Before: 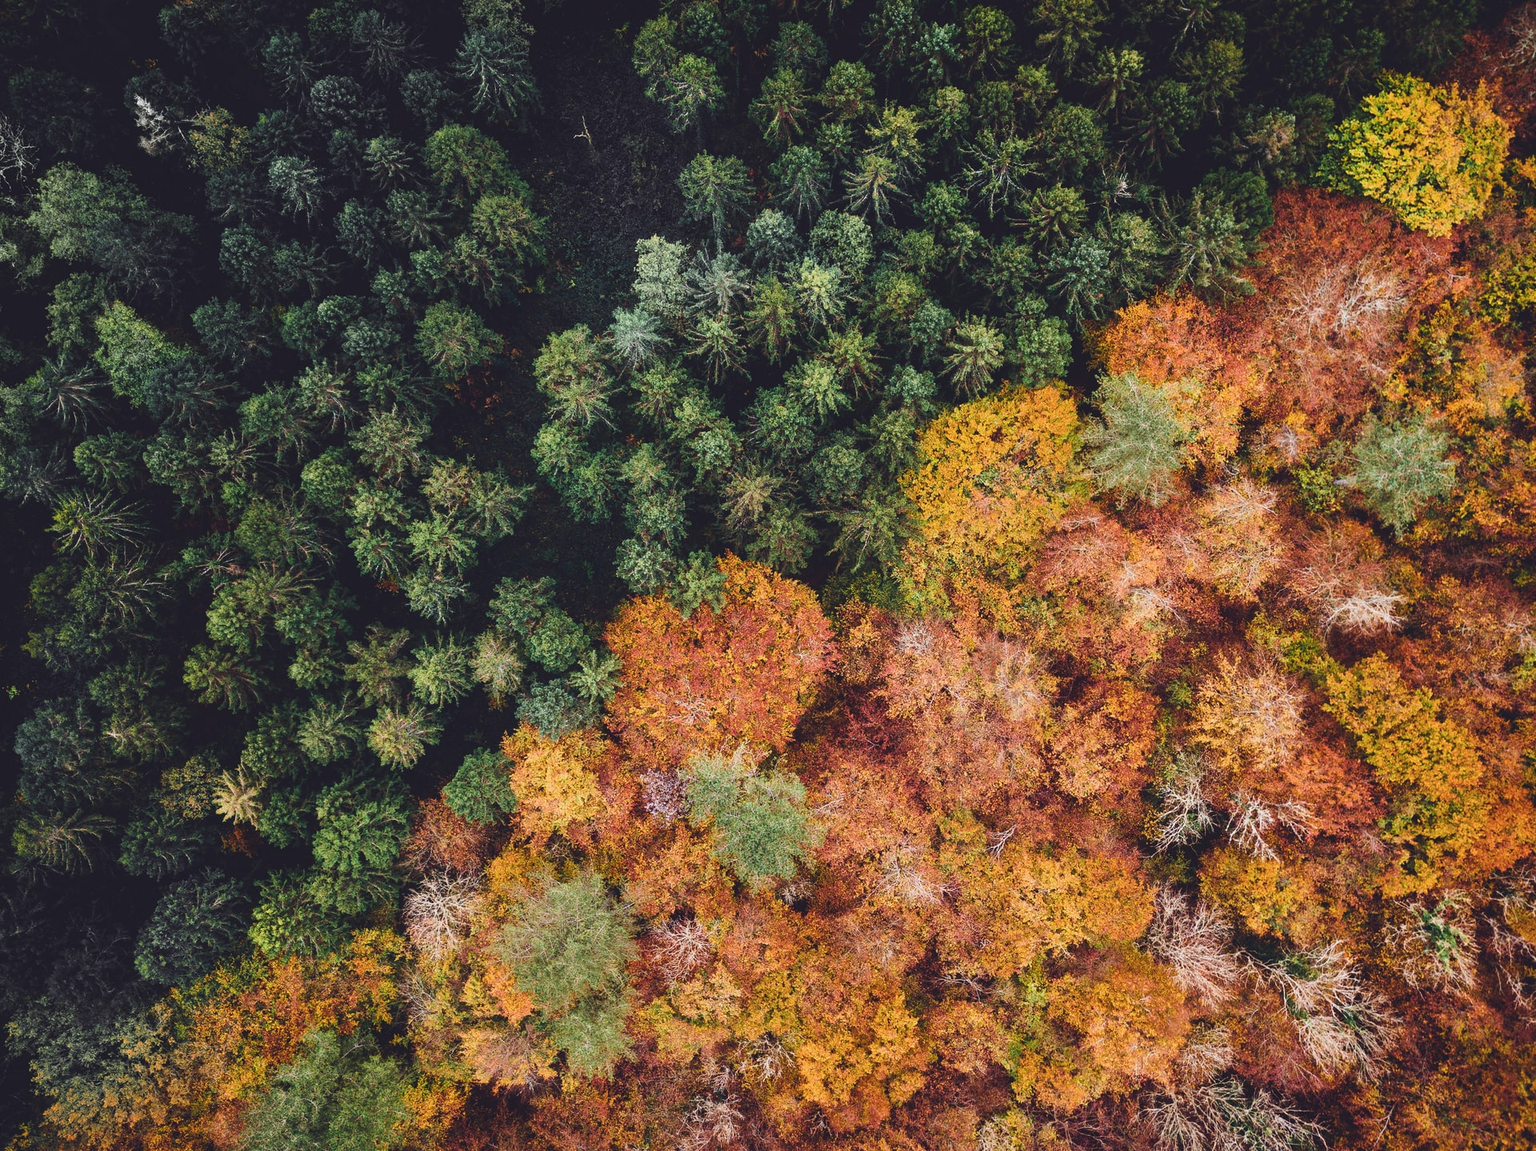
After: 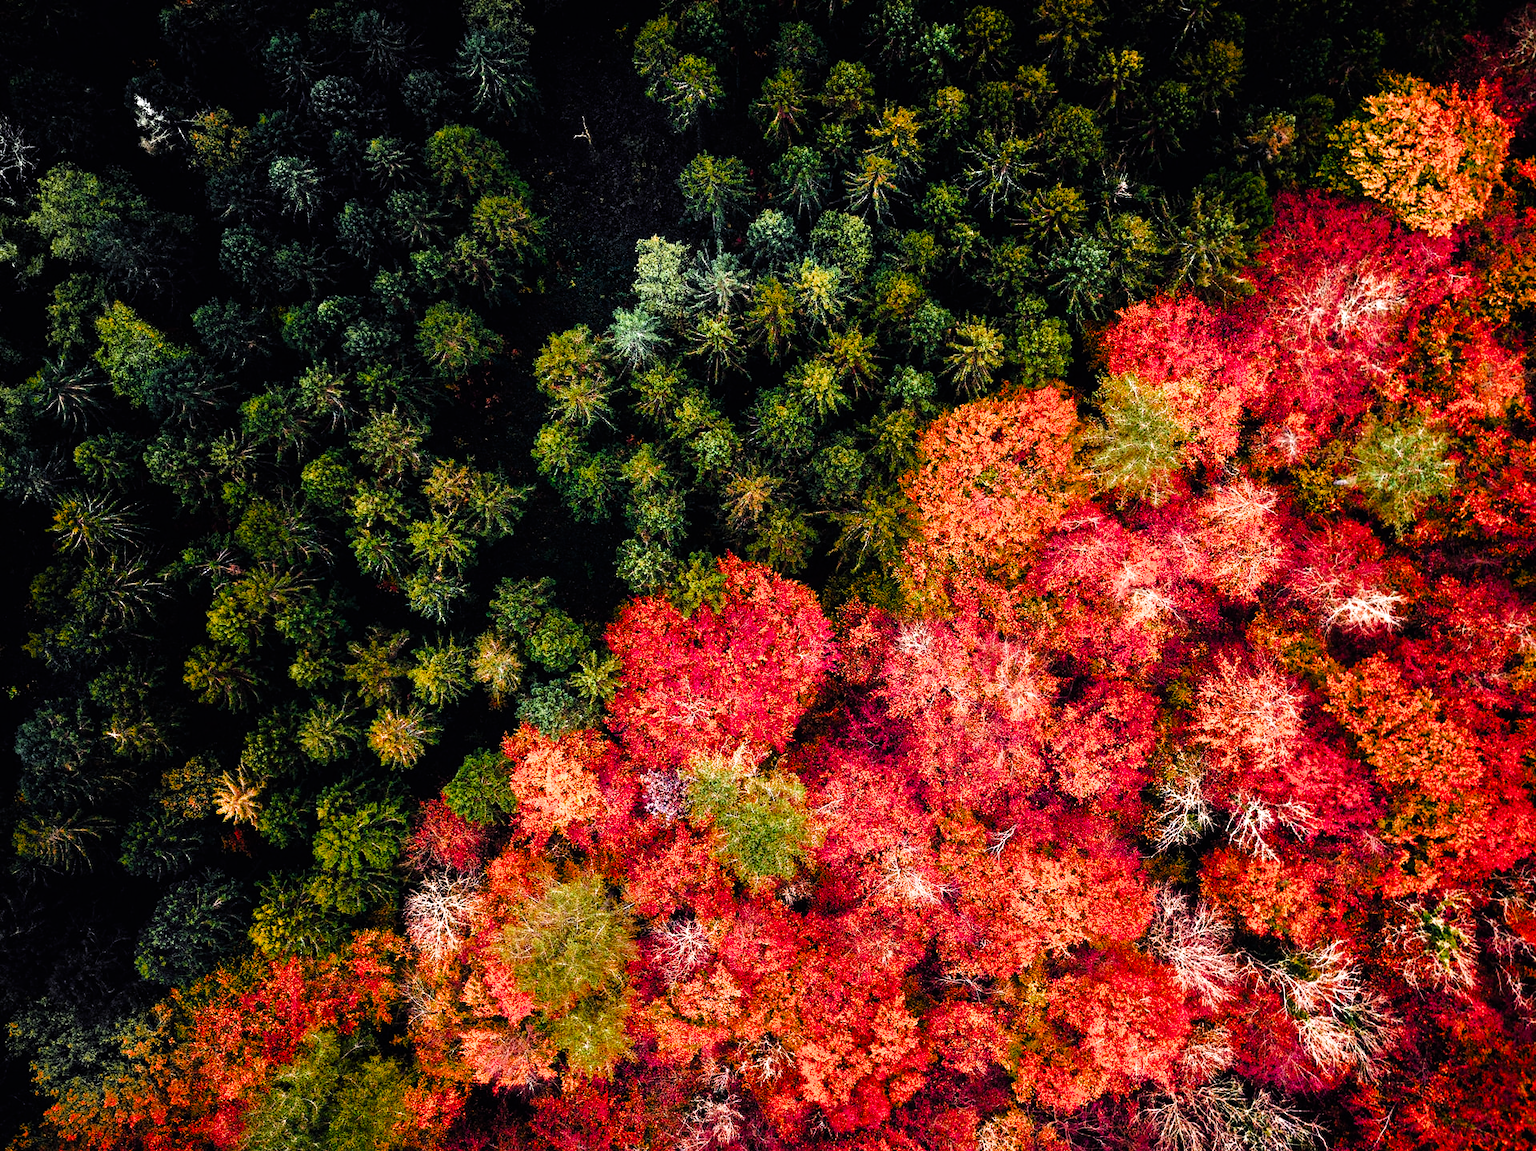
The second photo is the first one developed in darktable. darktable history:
color zones: curves: ch0 [(0.473, 0.374) (0.742, 0.784)]; ch1 [(0.354, 0.737) (0.742, 0.705)]; ch2 [(0.318, 0.421) (0.758, 0.532)]
color balance rgb: linear chroma grading › global chroma 14.549%, perceptual saturation grading › global saturation 19.357%, global vibrance 3.563%
levels: black 0.078%, levels [0, 0.476, 0.951]
filmic rgb: black relative exposure -8.18 EV, white relative exposure 2.23 EV, hardness 7.16, latitude 85.52%, contrast 1.699, highlights saturation mix -3.45%, shadows ↔ highlights balance -2.63%
